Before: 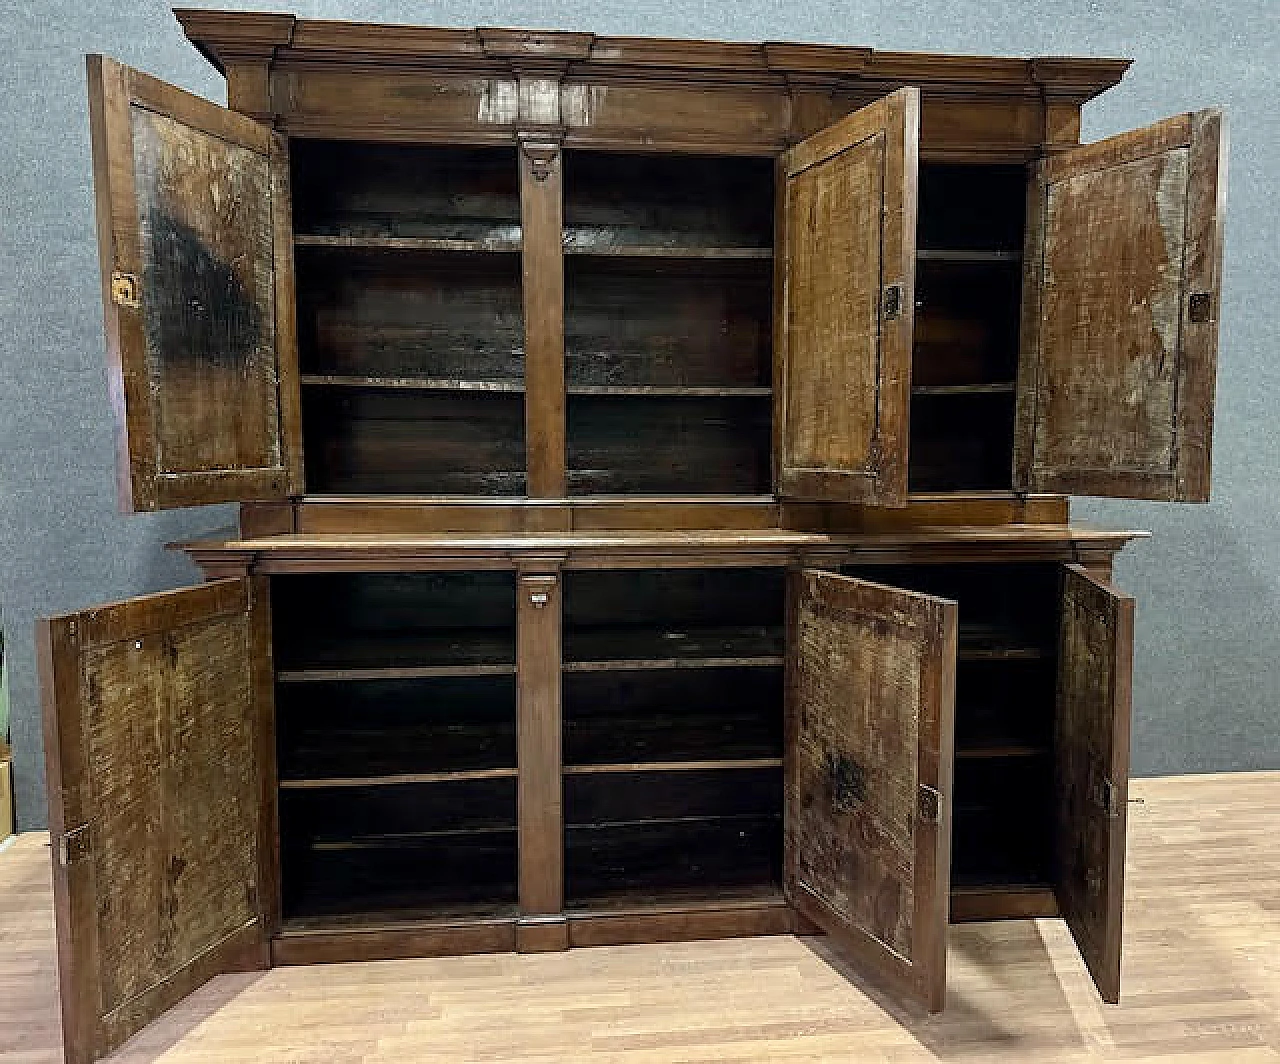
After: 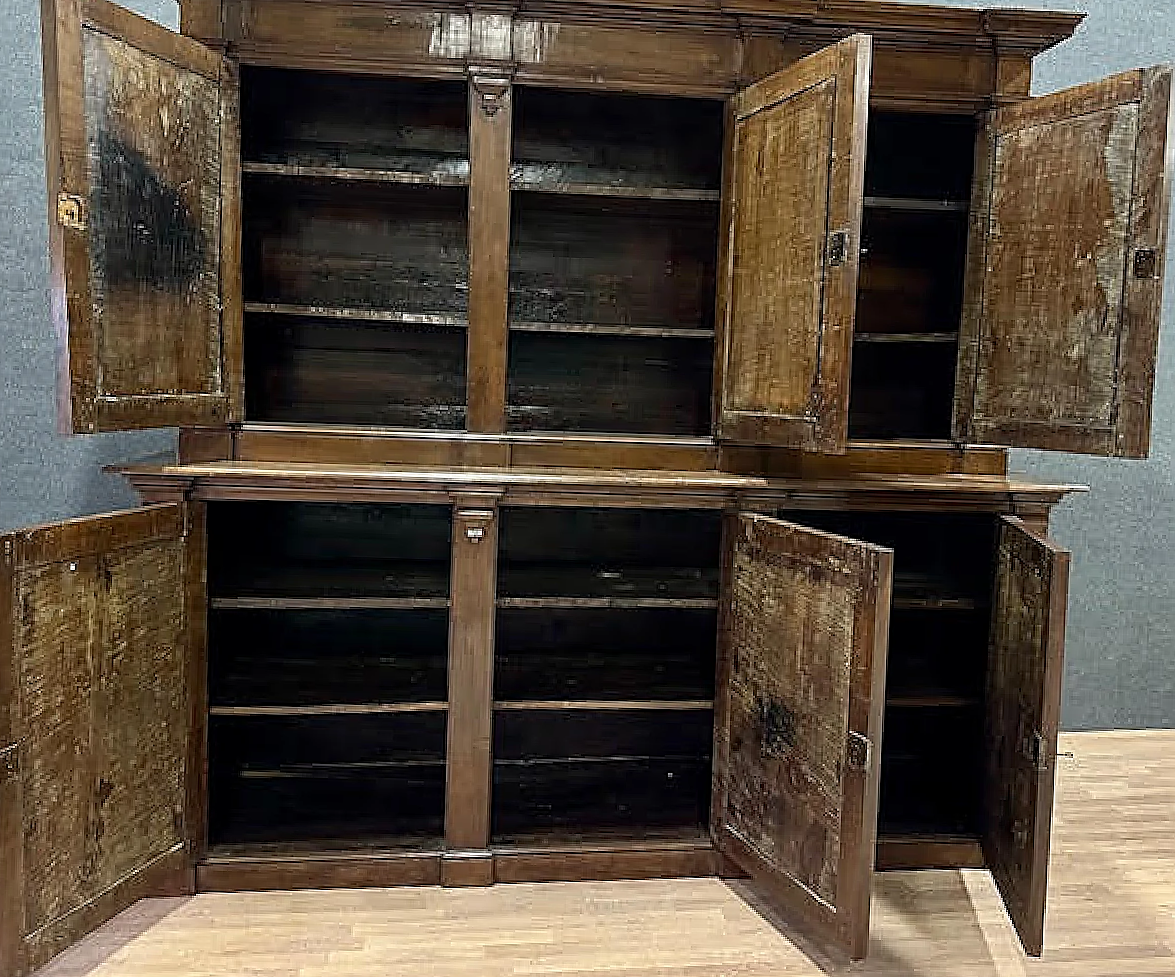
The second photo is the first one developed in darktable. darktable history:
sharpen: on, module defaults
crop and rotate: angle -1.84°, left 3.139%, top 4.153%, right 1.518%, bottom 0.505%
